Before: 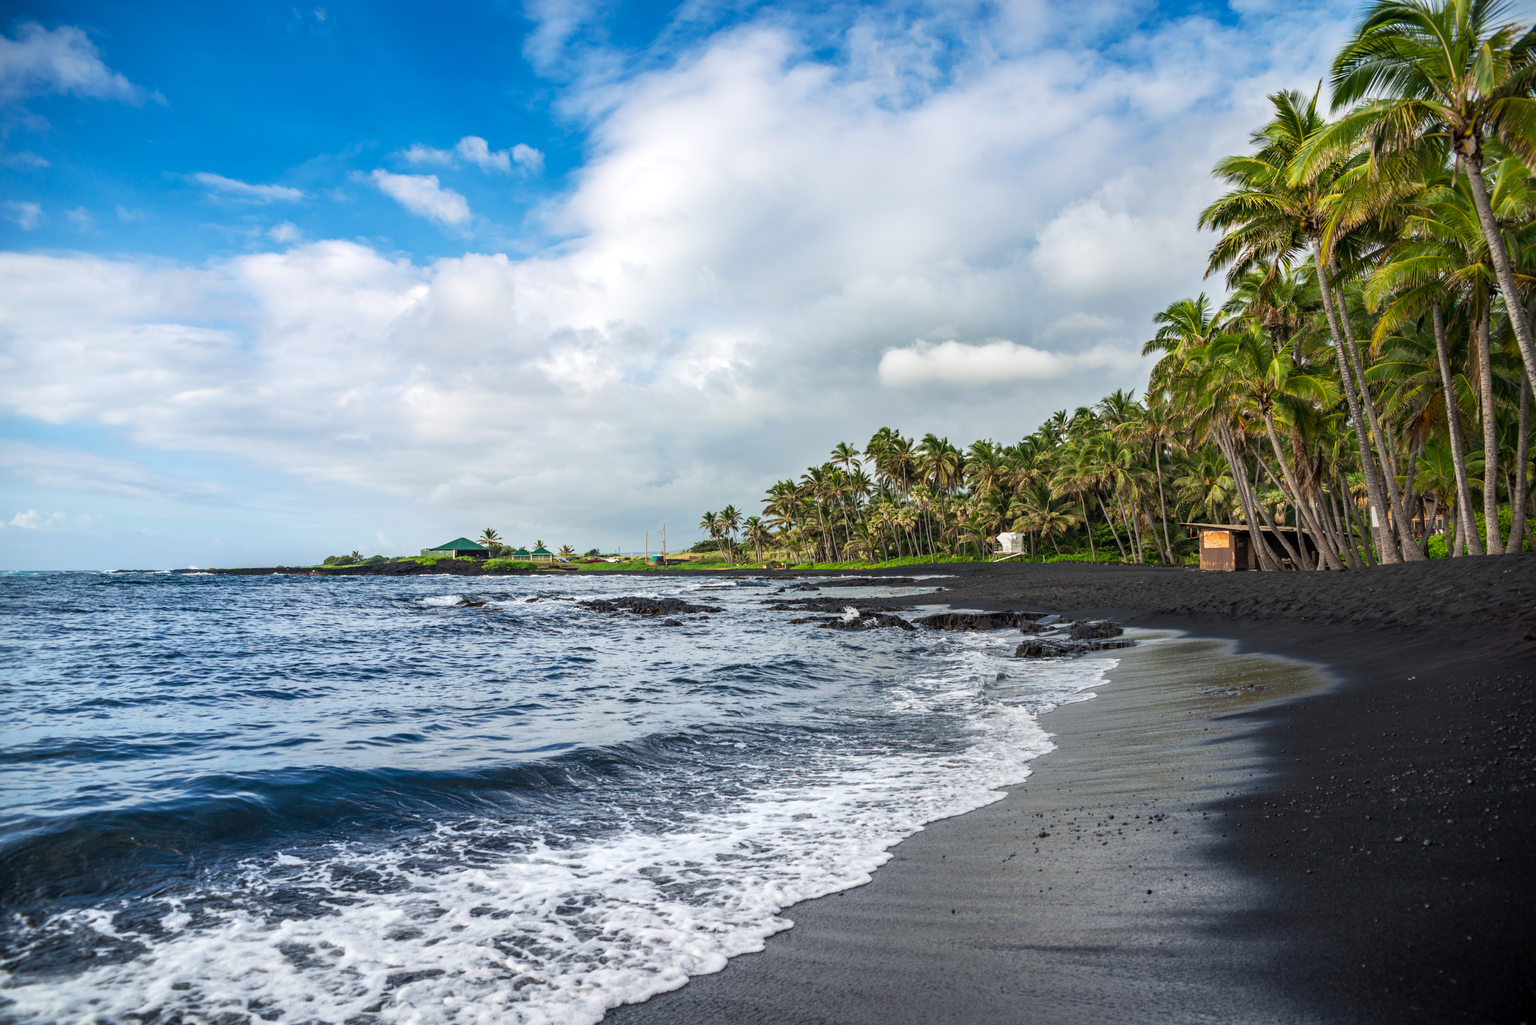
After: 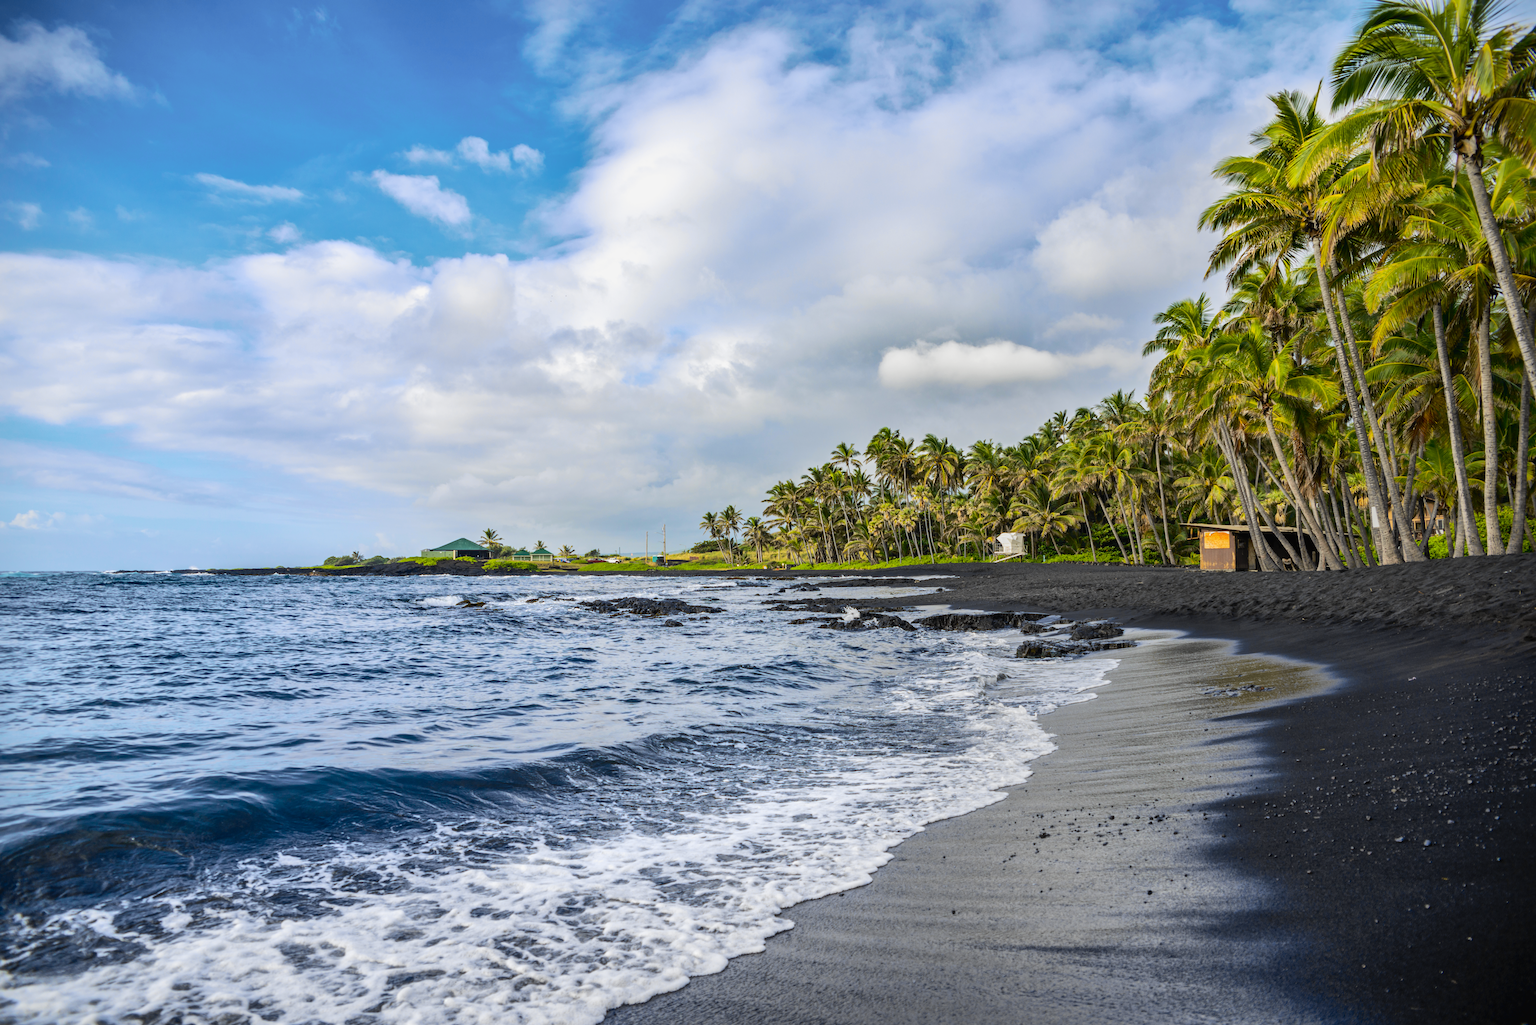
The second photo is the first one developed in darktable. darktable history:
tone curve: curves: ch0 [(0, 0.01) (0.097, 0.07) (0.204, 0.173) (0.447, 0.517) (0.539, 0.624) (0.733, 0.791) (0.879, 0.898) (1, 0.98)]; ch1 [(0, 0) (0.393, 0.415) (0.447, 0.448) (0.485, 0.494) (0.523, 0.509) (0.545, 0.541) (0.574, 0.561) (0.648, 0.674) (1, 1)]; ch2 [(0, 0) (0.369, 0.388) (0.449, 0.431) (0.499, 0.5) (0.521, 0.51) (0.53, 0.54) (0.564, 0.569) (0.674, 0.735) (1, 1)], color space Lab, independent channels, preserve colors none
shadows and highlights: on, module defaults
exposure: black level correction 0.001, compensate highlight preservation false
